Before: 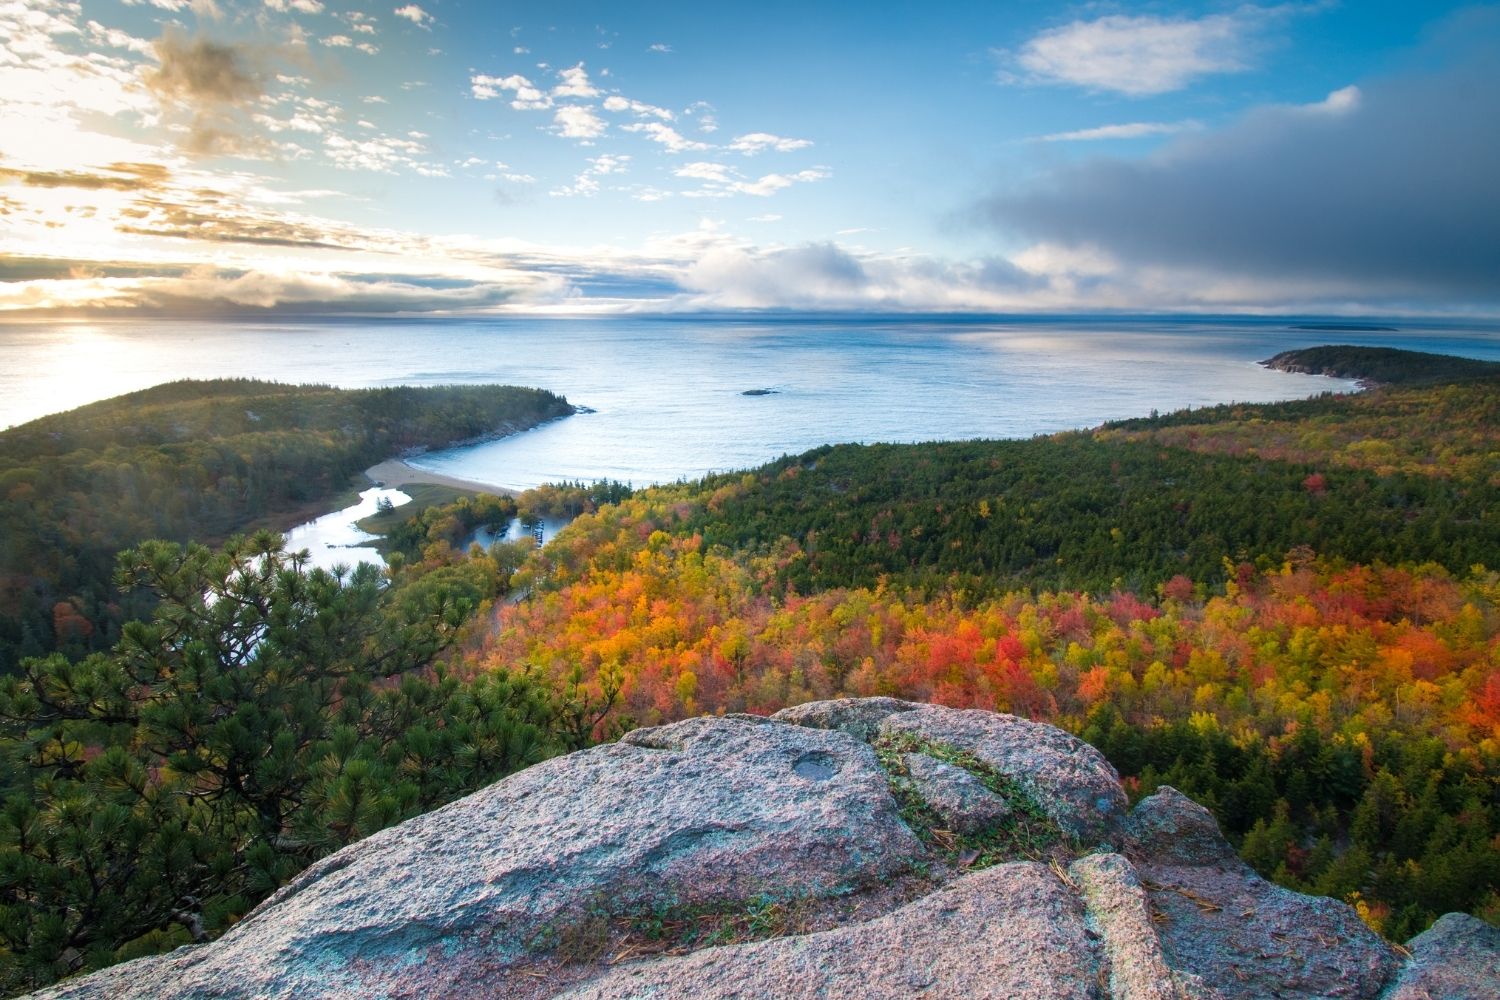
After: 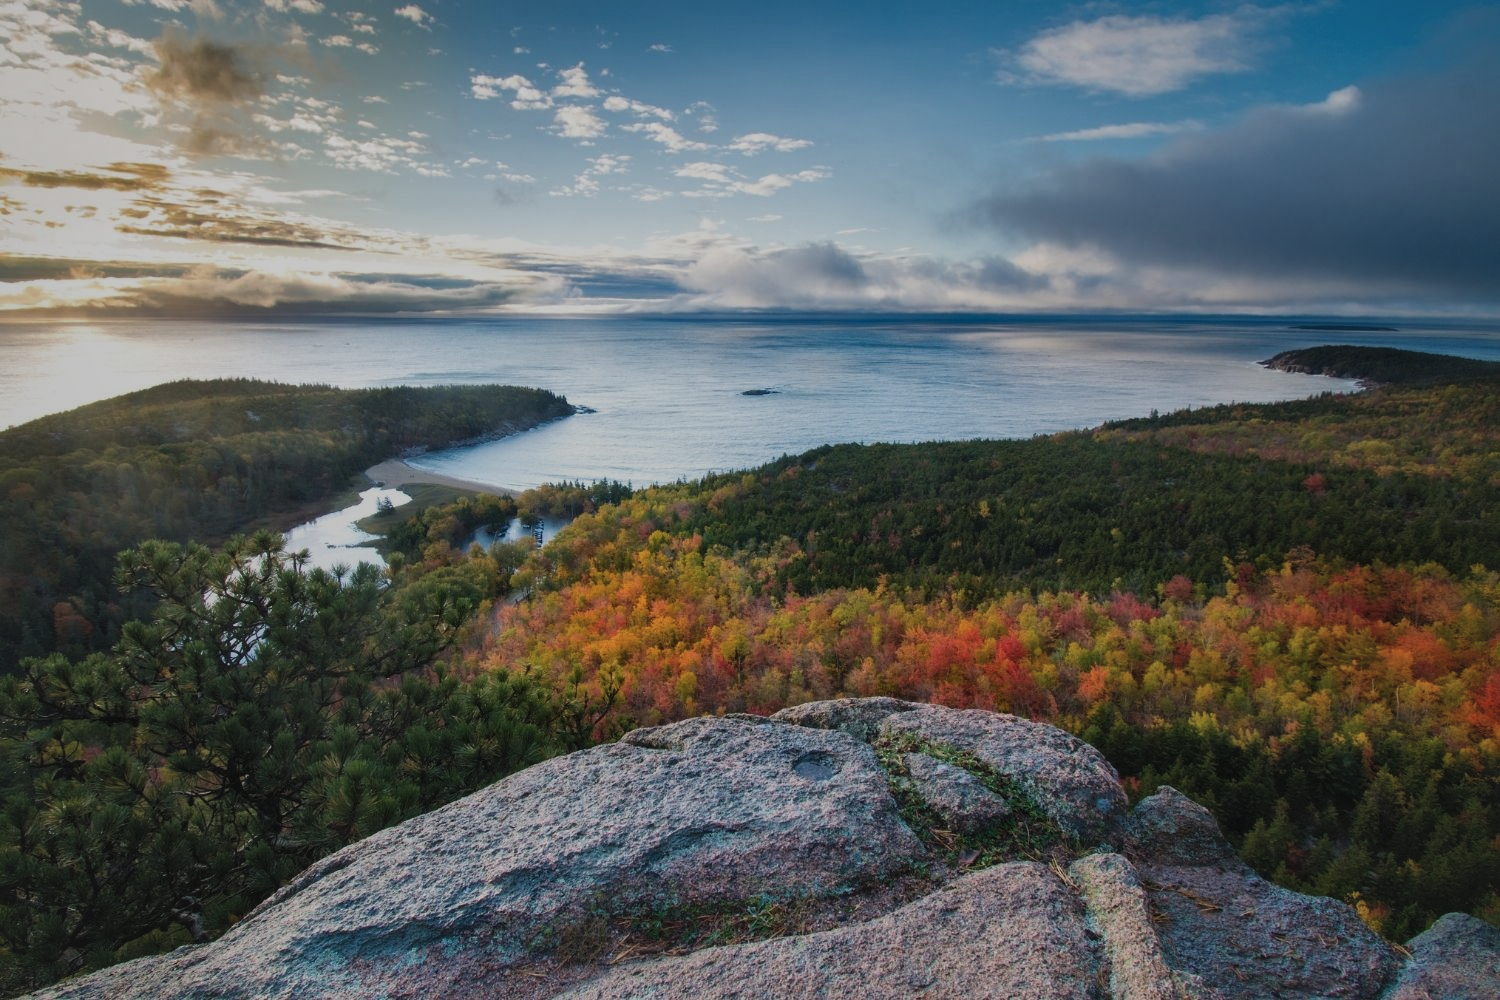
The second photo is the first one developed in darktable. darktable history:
local contrast: mode bilateral grid, contrast 20, coarseness 50, detail 150%, midtone range 0.2
white balance: emerald 1
exposure: black level correction -0.016, exposure -1.018 EV, compensate highlight preservation false
